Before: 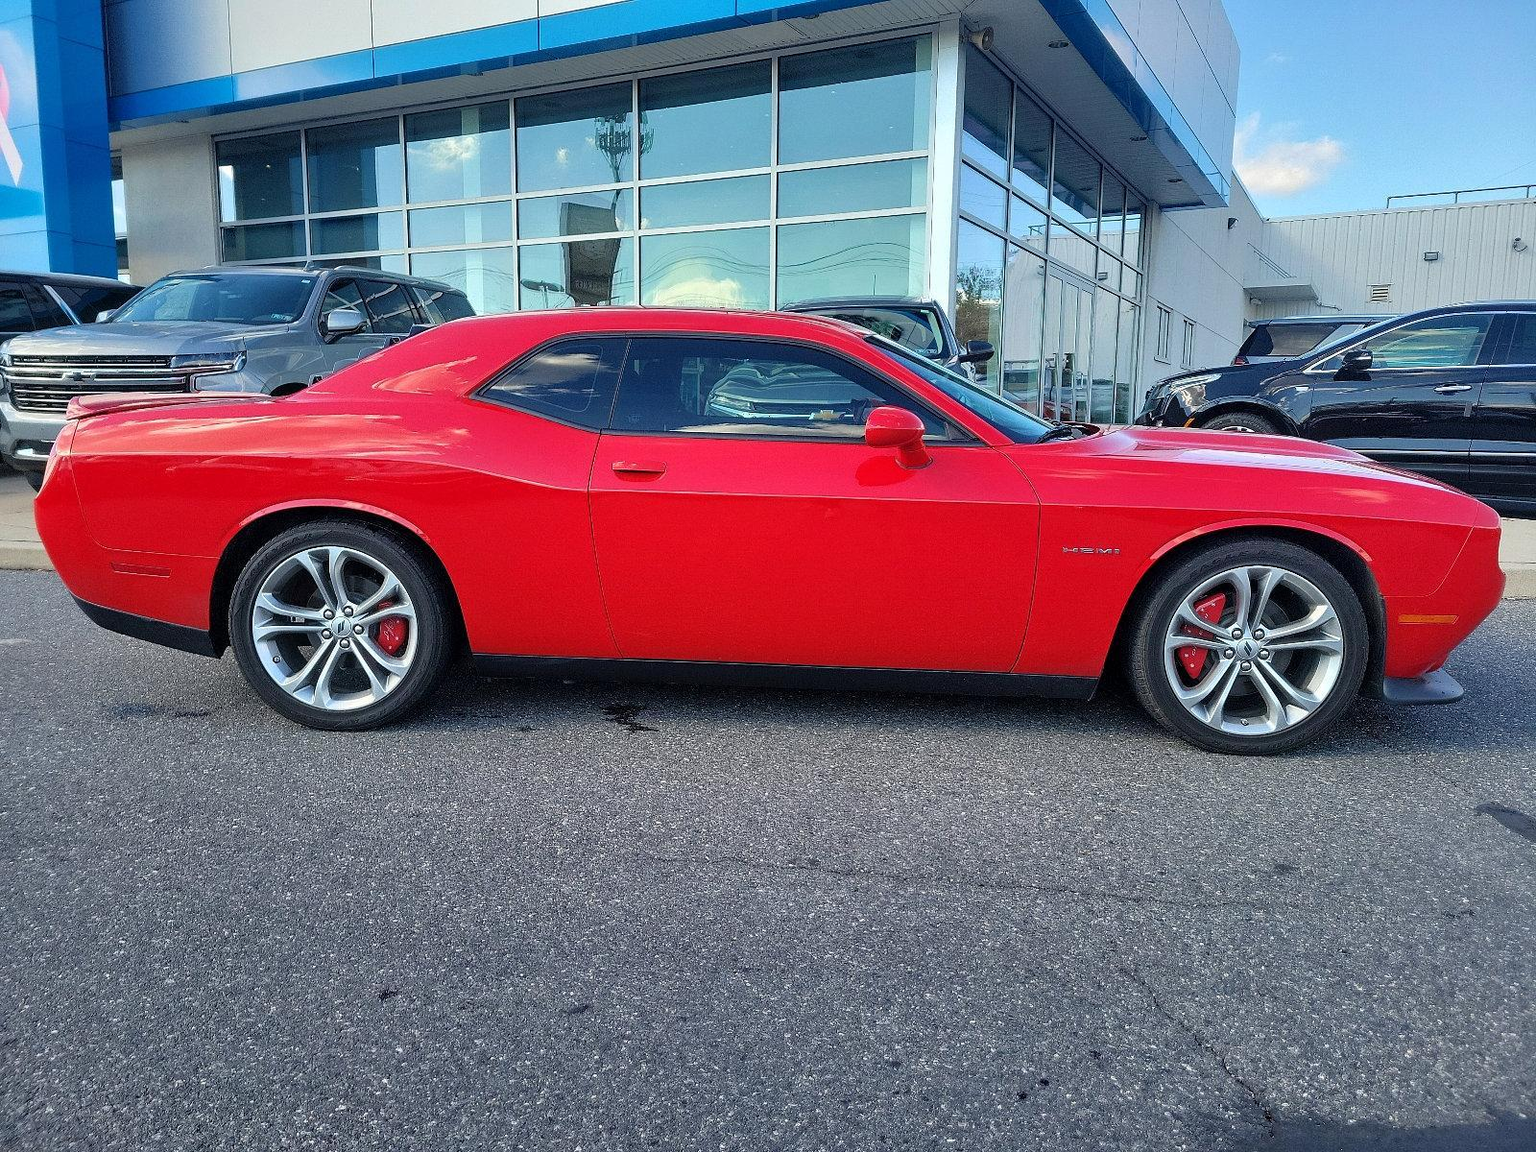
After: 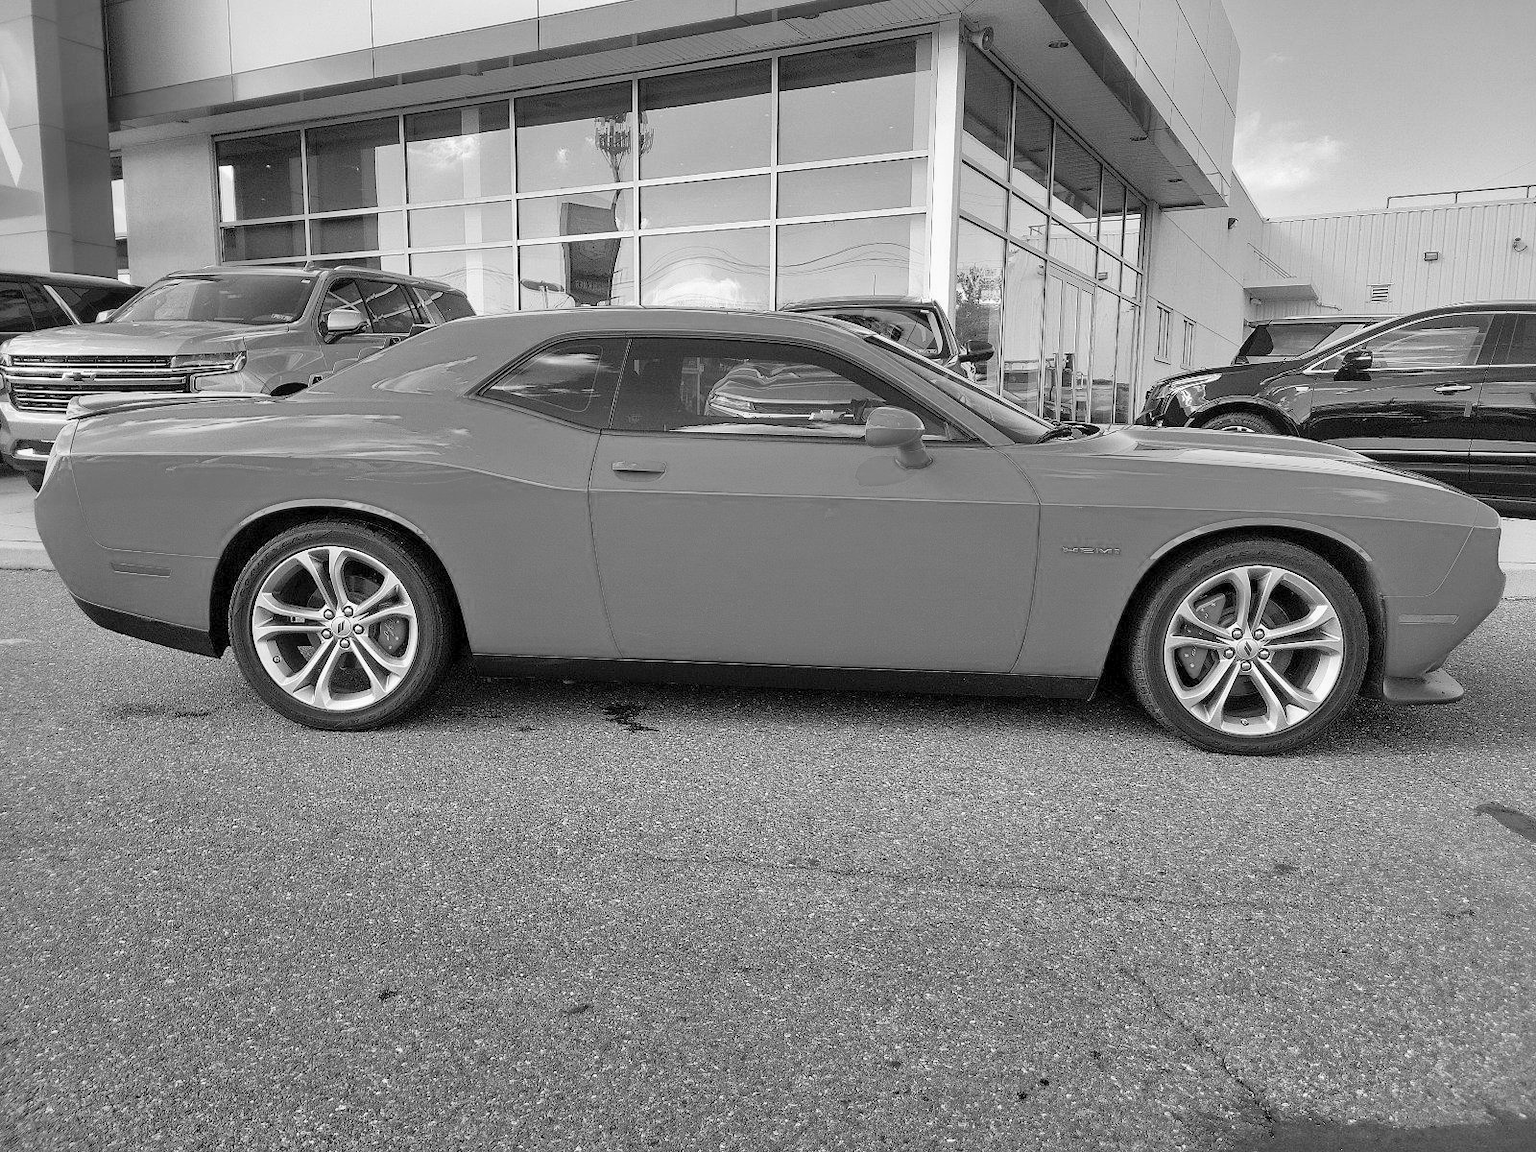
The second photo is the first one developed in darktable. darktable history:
monochrome: a -6.99, b 35.61, size 1.4
white balance: red 1.004, blue 1.096
local contrast: mode bilateral grid, contrast 20, coarseness 50, detail 130%, midtone range 0.2
contrast brightness saturation: contrast 0.07, brightness 0.18, saturation 0.4
